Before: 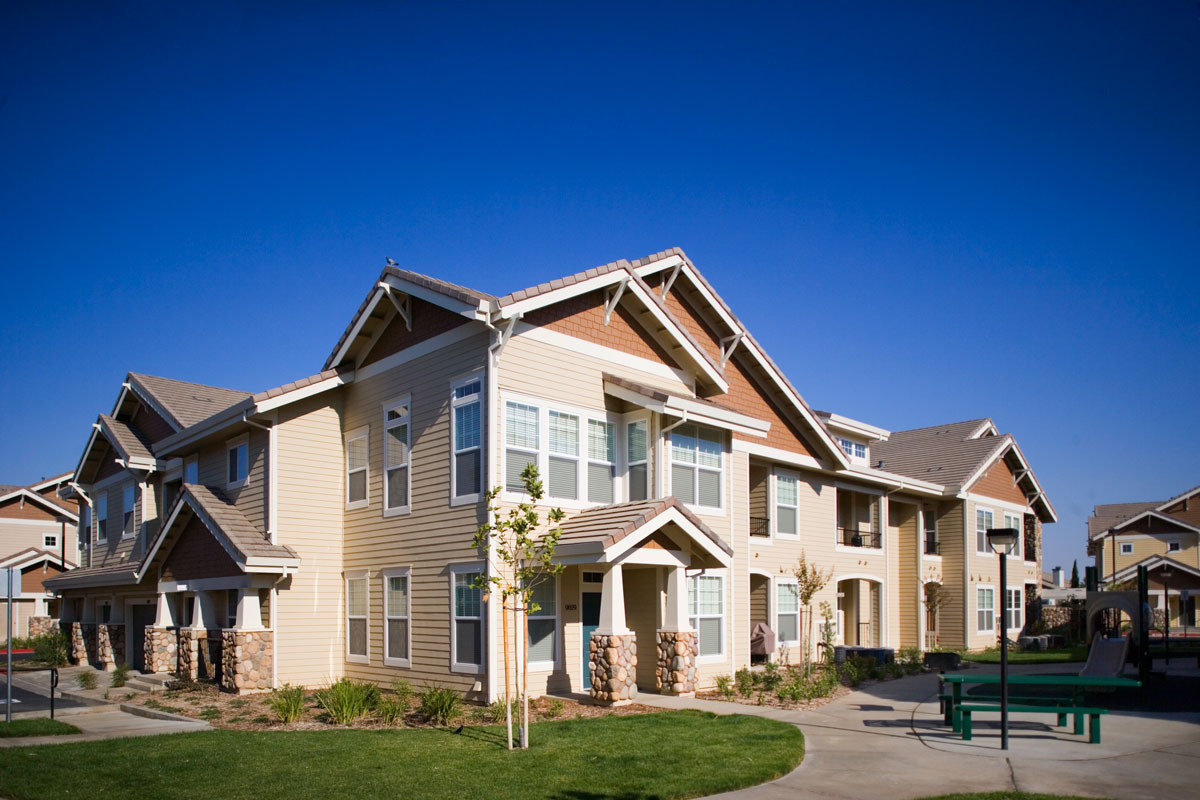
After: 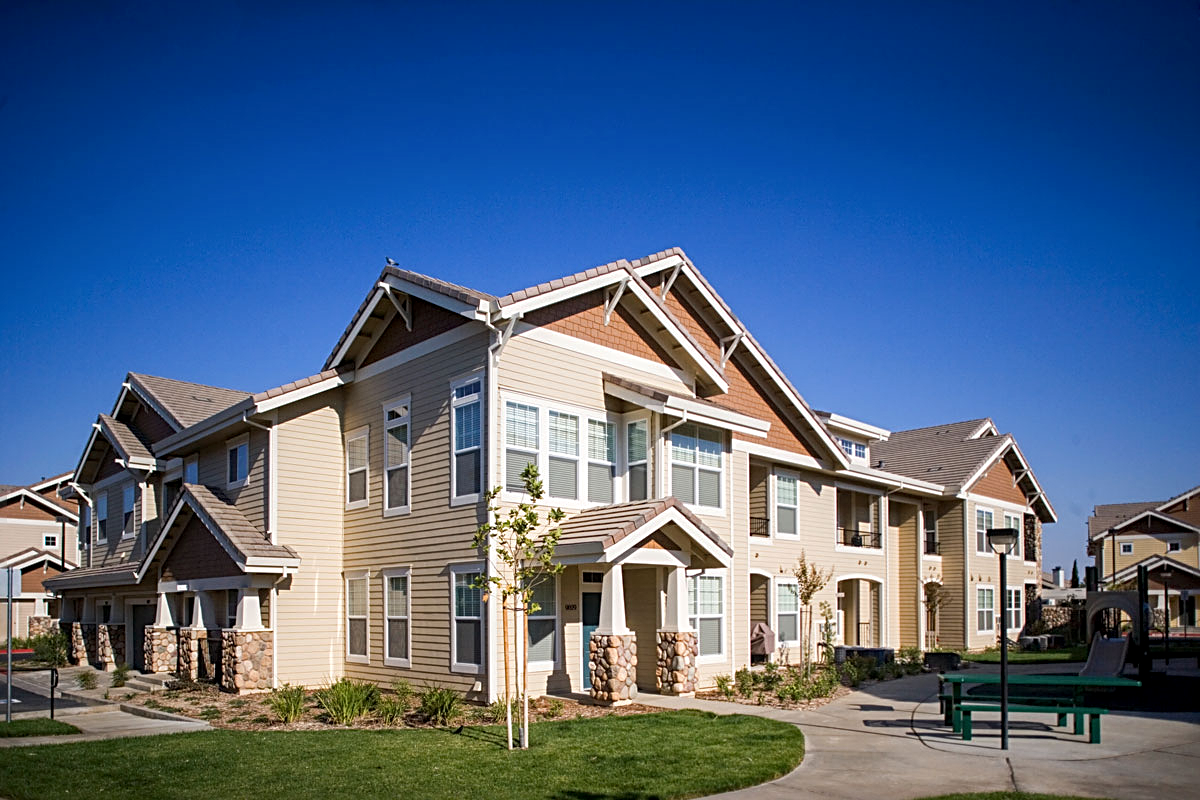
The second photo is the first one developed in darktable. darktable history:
sharpen: radius 2.767
shadows and highlights: radius 93.07, shadows -14.46, white point adjustment 0.23, highlights 31.48, compress 48.23%, highlights color adjustment 52.79%, soften with gaussian
local contrast: on, module defaults
